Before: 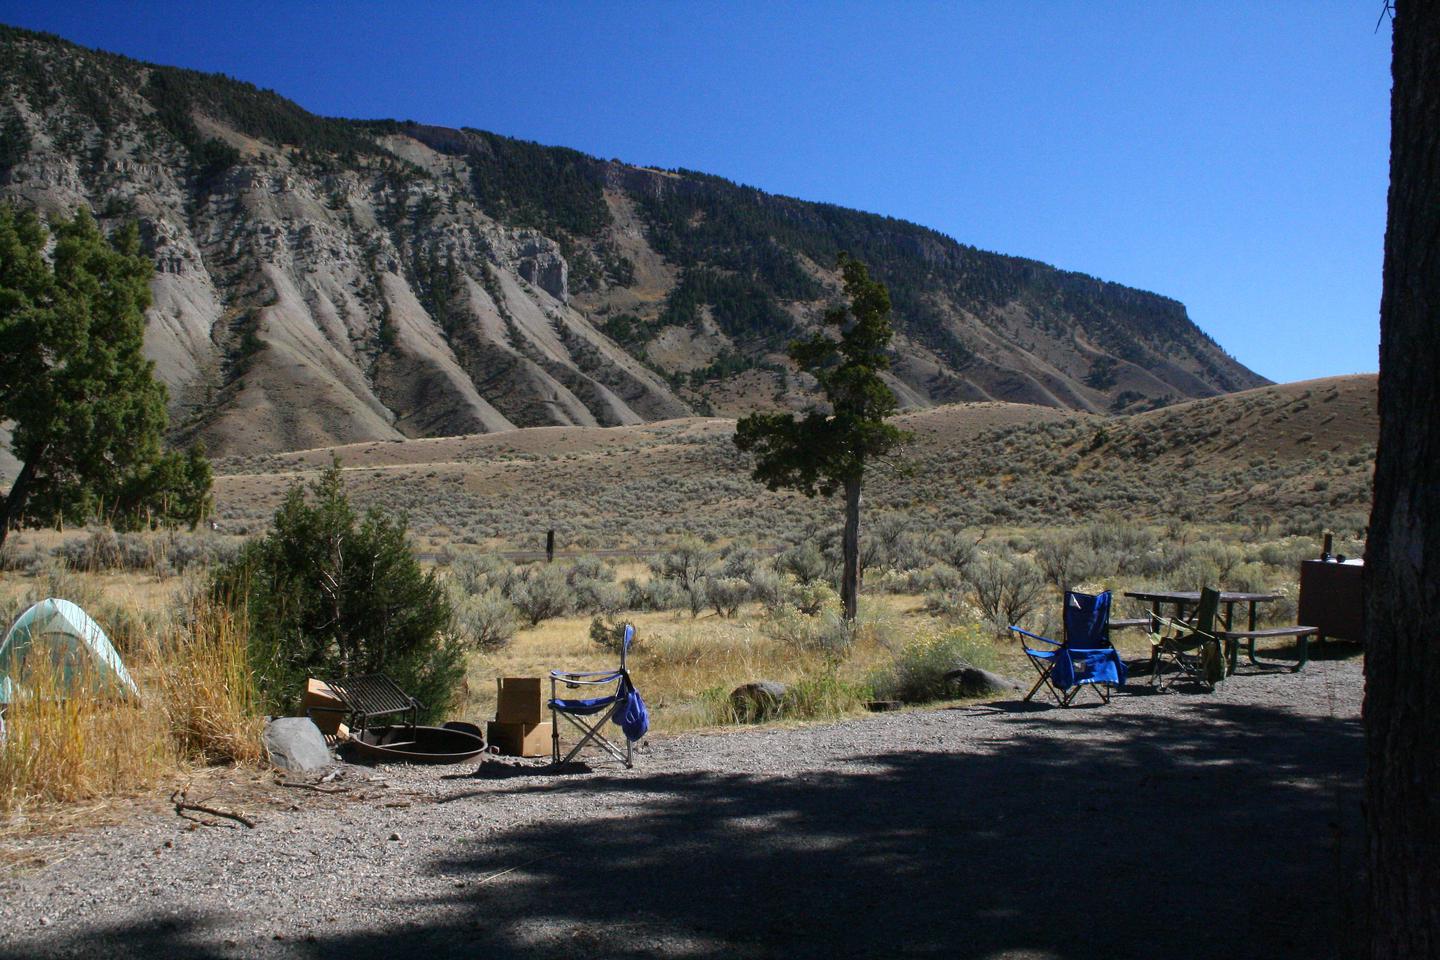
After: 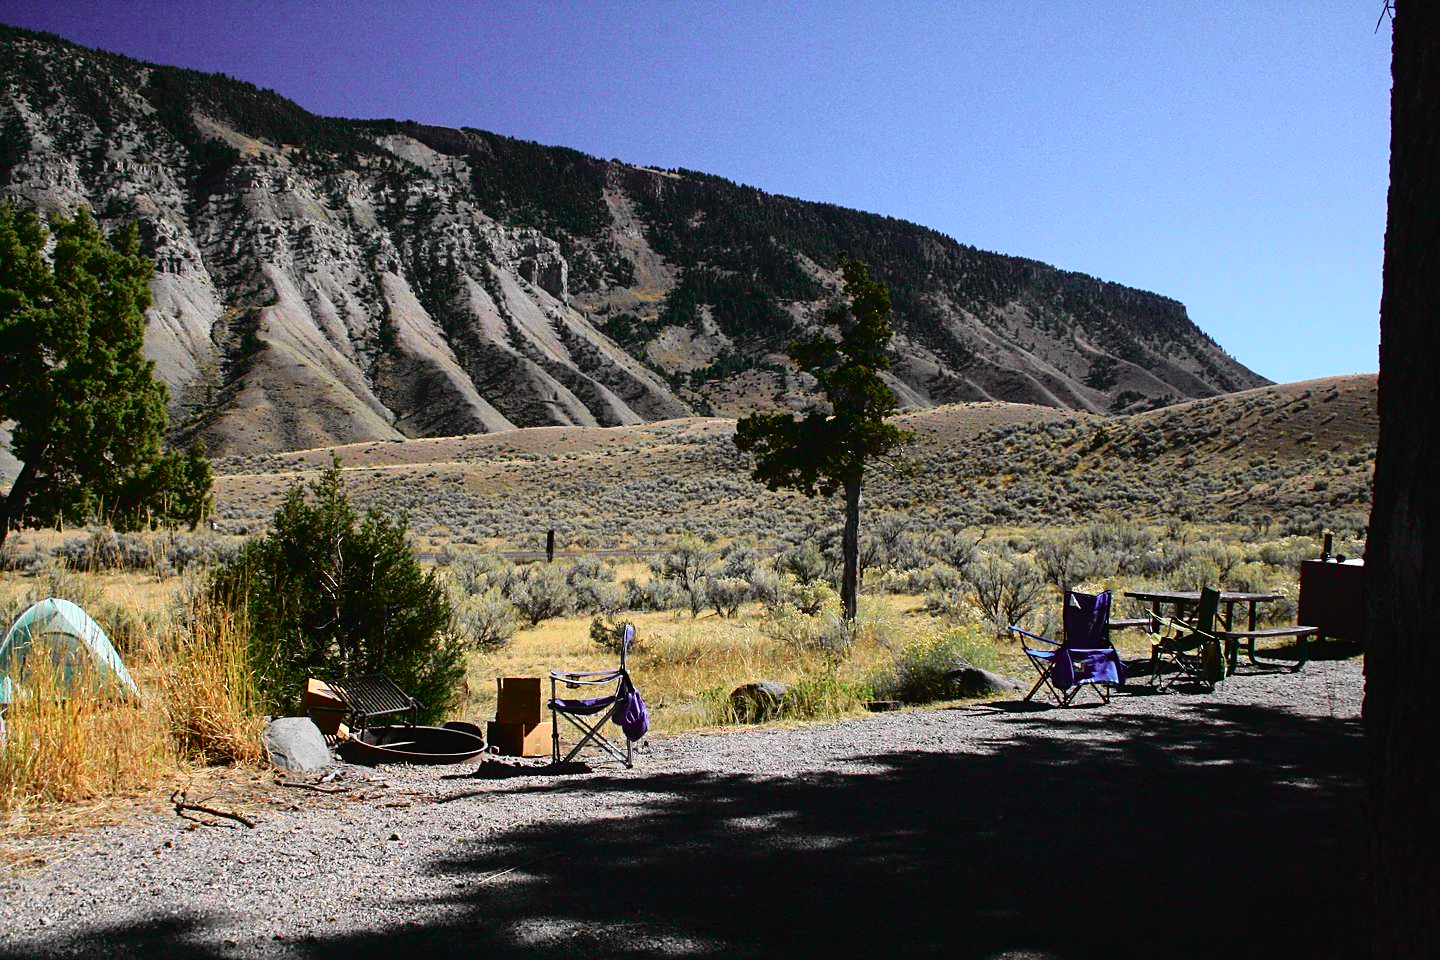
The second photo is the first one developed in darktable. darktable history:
sharpen: on, module defaults
tone curve: curves: ch0 [(0, 0.014) (0.17, 0.099) (0.392, 0.438) (0.725, 0.828) (0.872, 0.918) (1, 0.981)]; ch1 [(0, 0) (0.402, 0.36) (0.489, 0.491) (0.5, 0.503) (0.515, 0.52) (0.545, 0.572) (0.615, 0.662) (0.701, 0.725) (1, 1)]; ch2 [(0, 0) (0.42, 0.458) (0.485, 0.499) (0.503, 0.503) (0.531, 0.542) (0.561, 0.594) (0.644, 0.694) (0.717, 0.753) (1, 0.991)], color space Lab, independent channels
